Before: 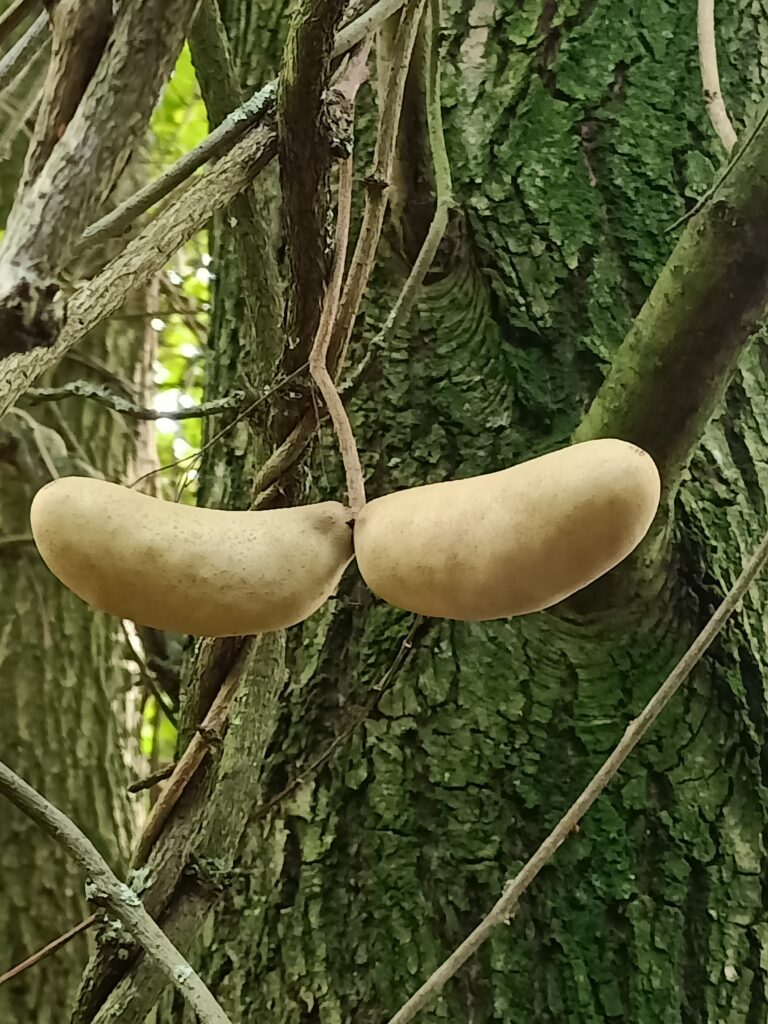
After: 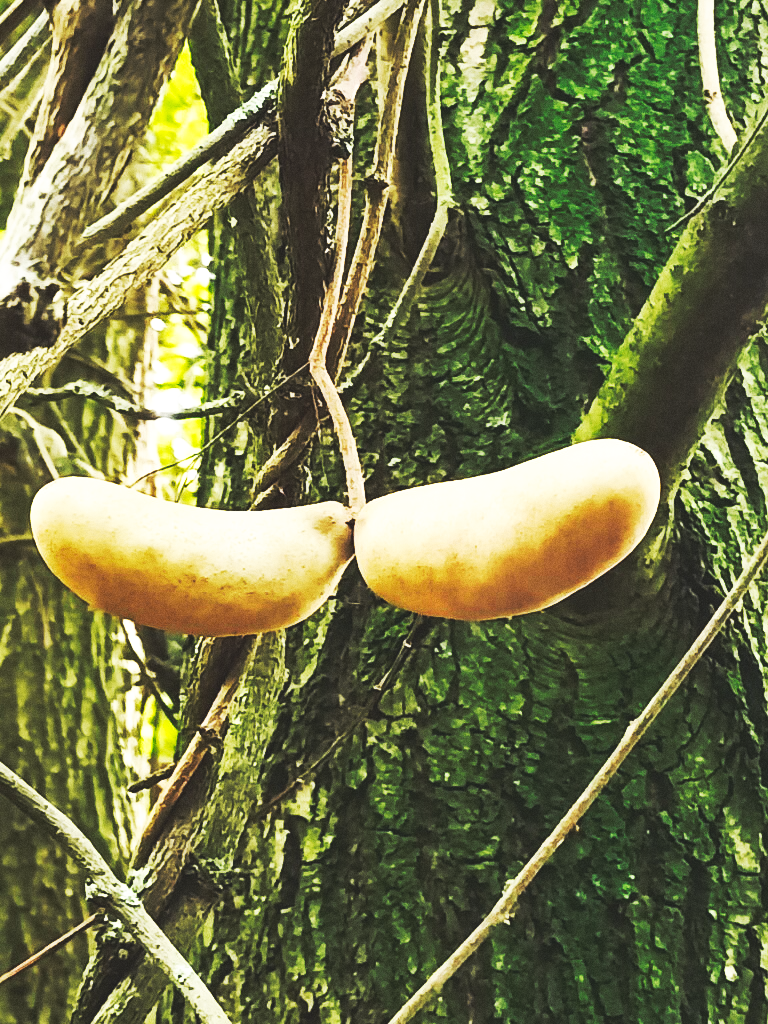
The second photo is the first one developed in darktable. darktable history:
tone equalizer: on, module defaults
grain: coarseness 0.09 ISO
base curve: curves: ch0 [(0, 0.015) (0.085, 0.116) (0.134, 0.298) (0.19, 0.545) (0.296, 0.764) (0.599, 0.982) (1, 1)], preserve colors none
white balance: red 1.009, blue 0.985
